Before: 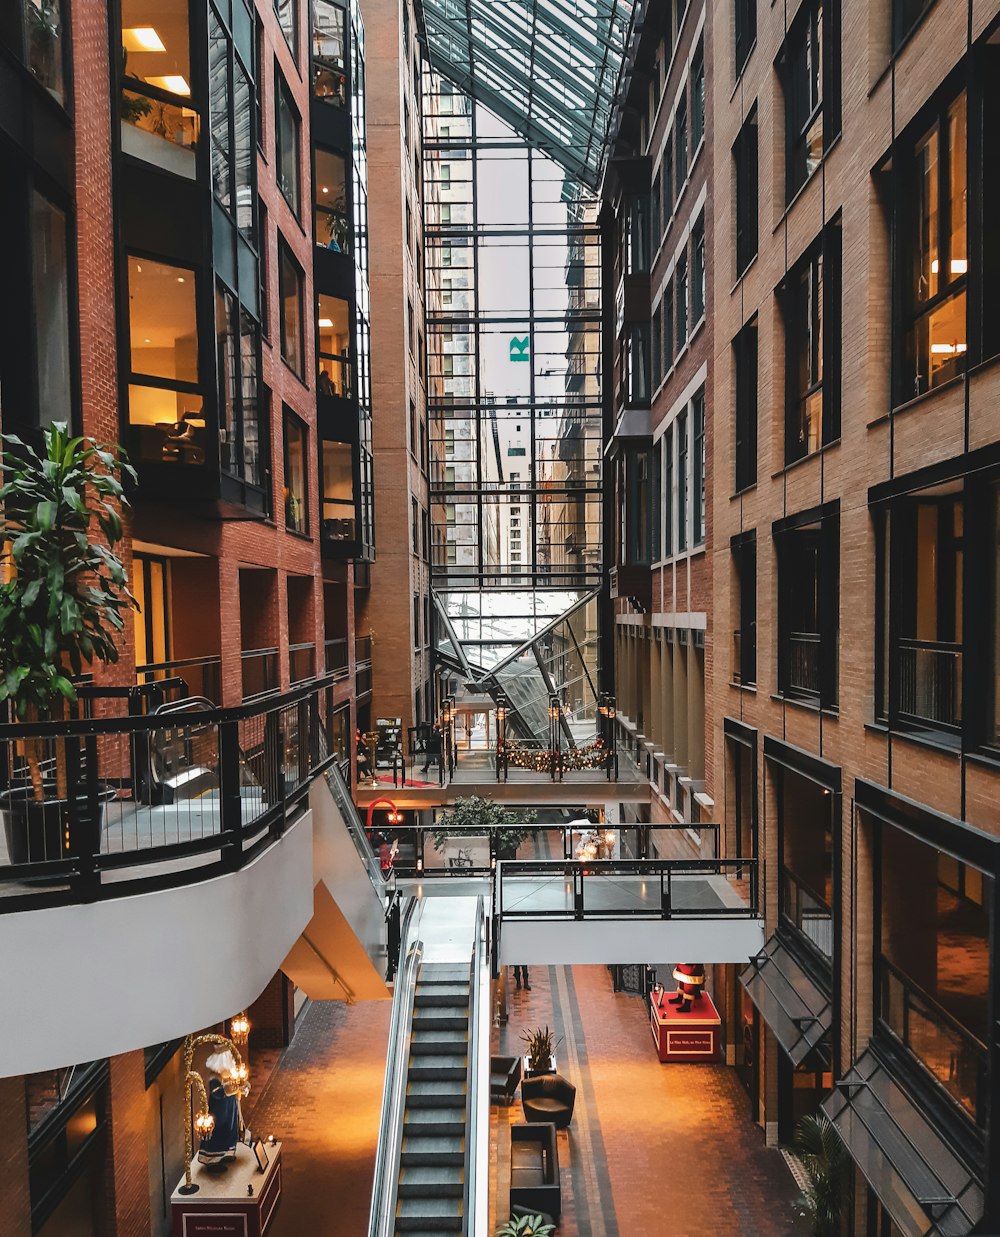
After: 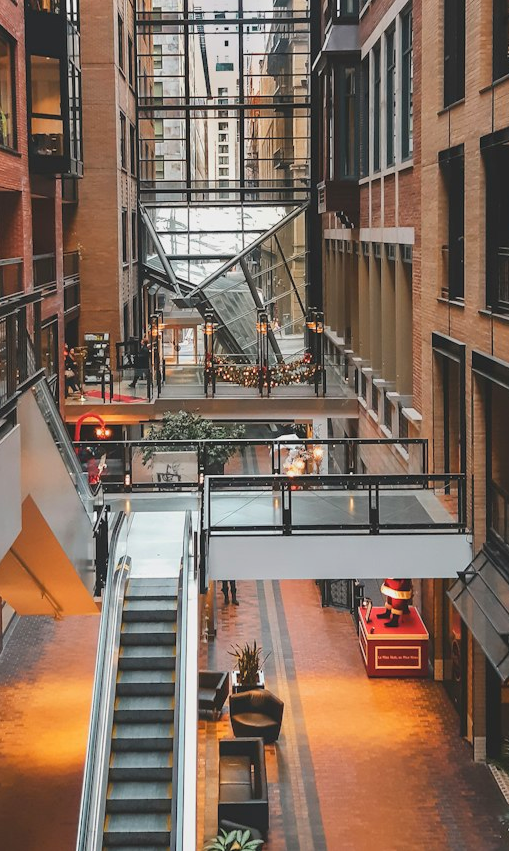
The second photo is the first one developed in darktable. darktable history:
contrast brightness saturation: contrast -0.1, brightness 0.05, saturation 0.08
crop and rotate: left 29.237%, top 31.152%, right 19.807%
